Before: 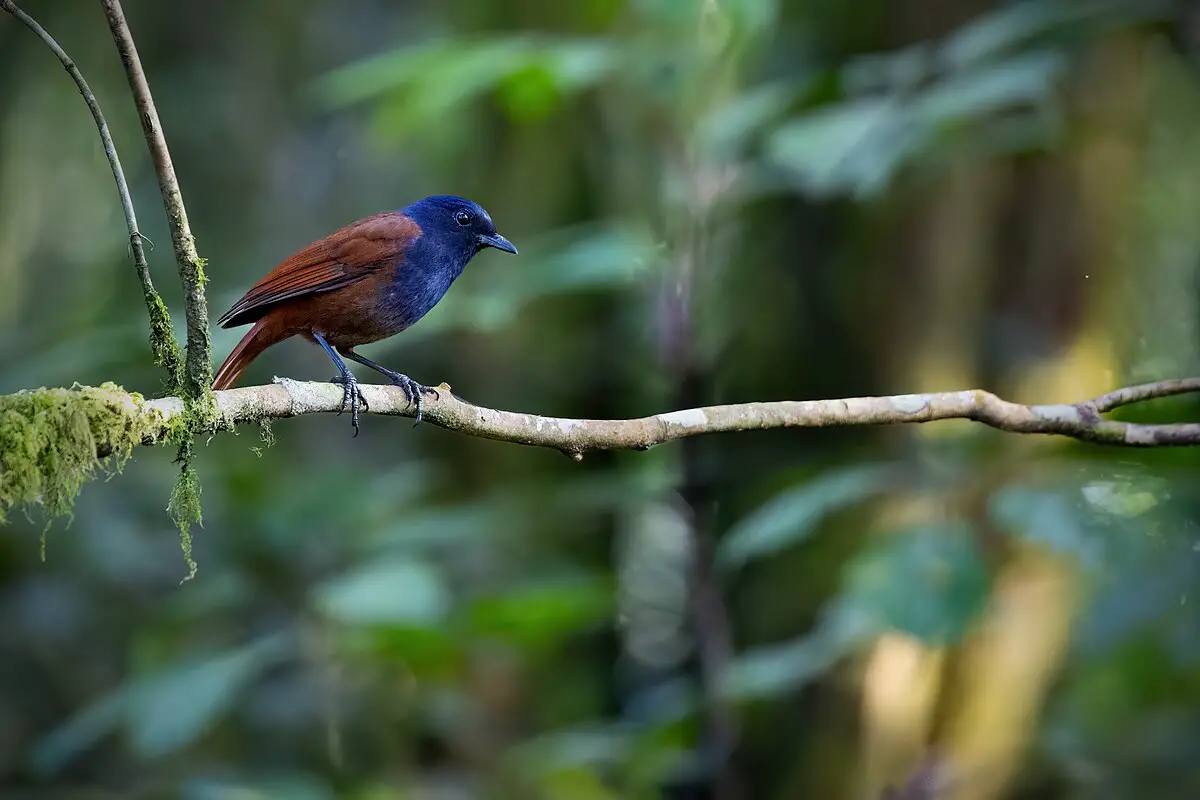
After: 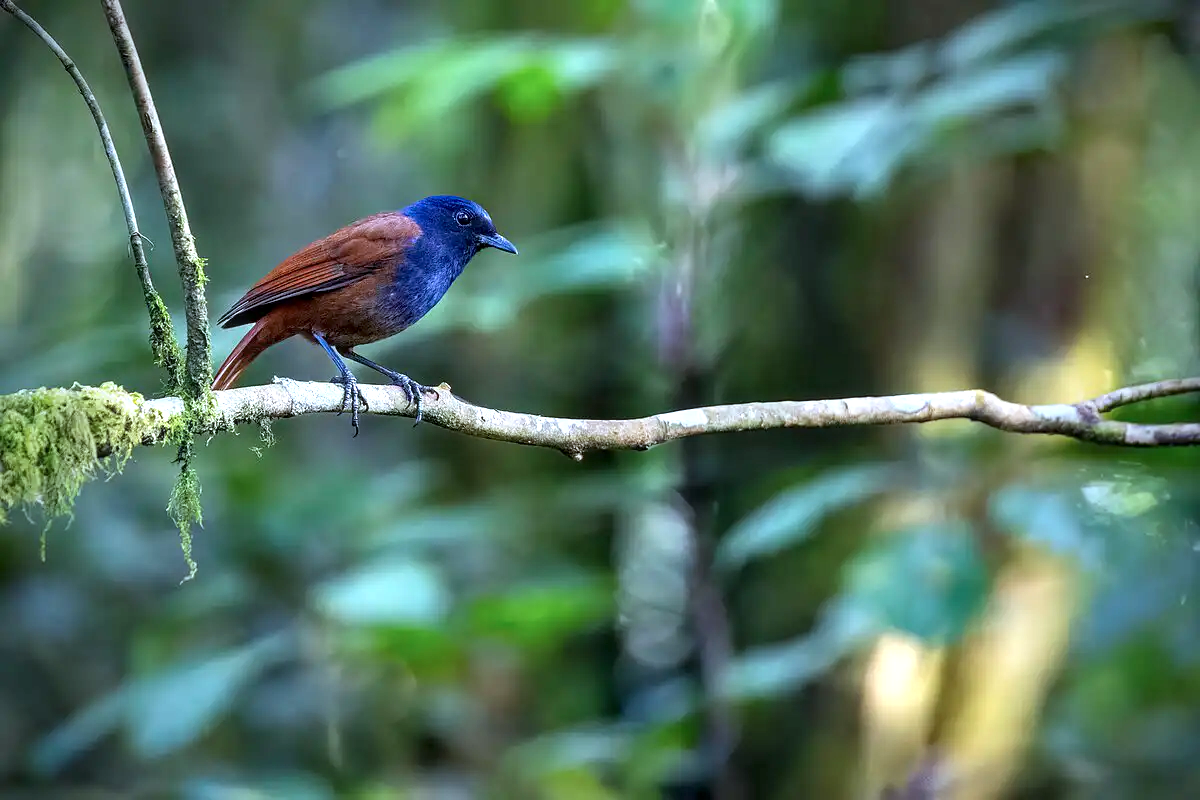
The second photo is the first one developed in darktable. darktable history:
exposure: black level correction 0, exposure 0.7 EV, compensate exposure bias true, compensate highlight preservation false
color calibration: x 0.37, y 0.382, temperature 4313.32 K
local contrast: on, module defaults
